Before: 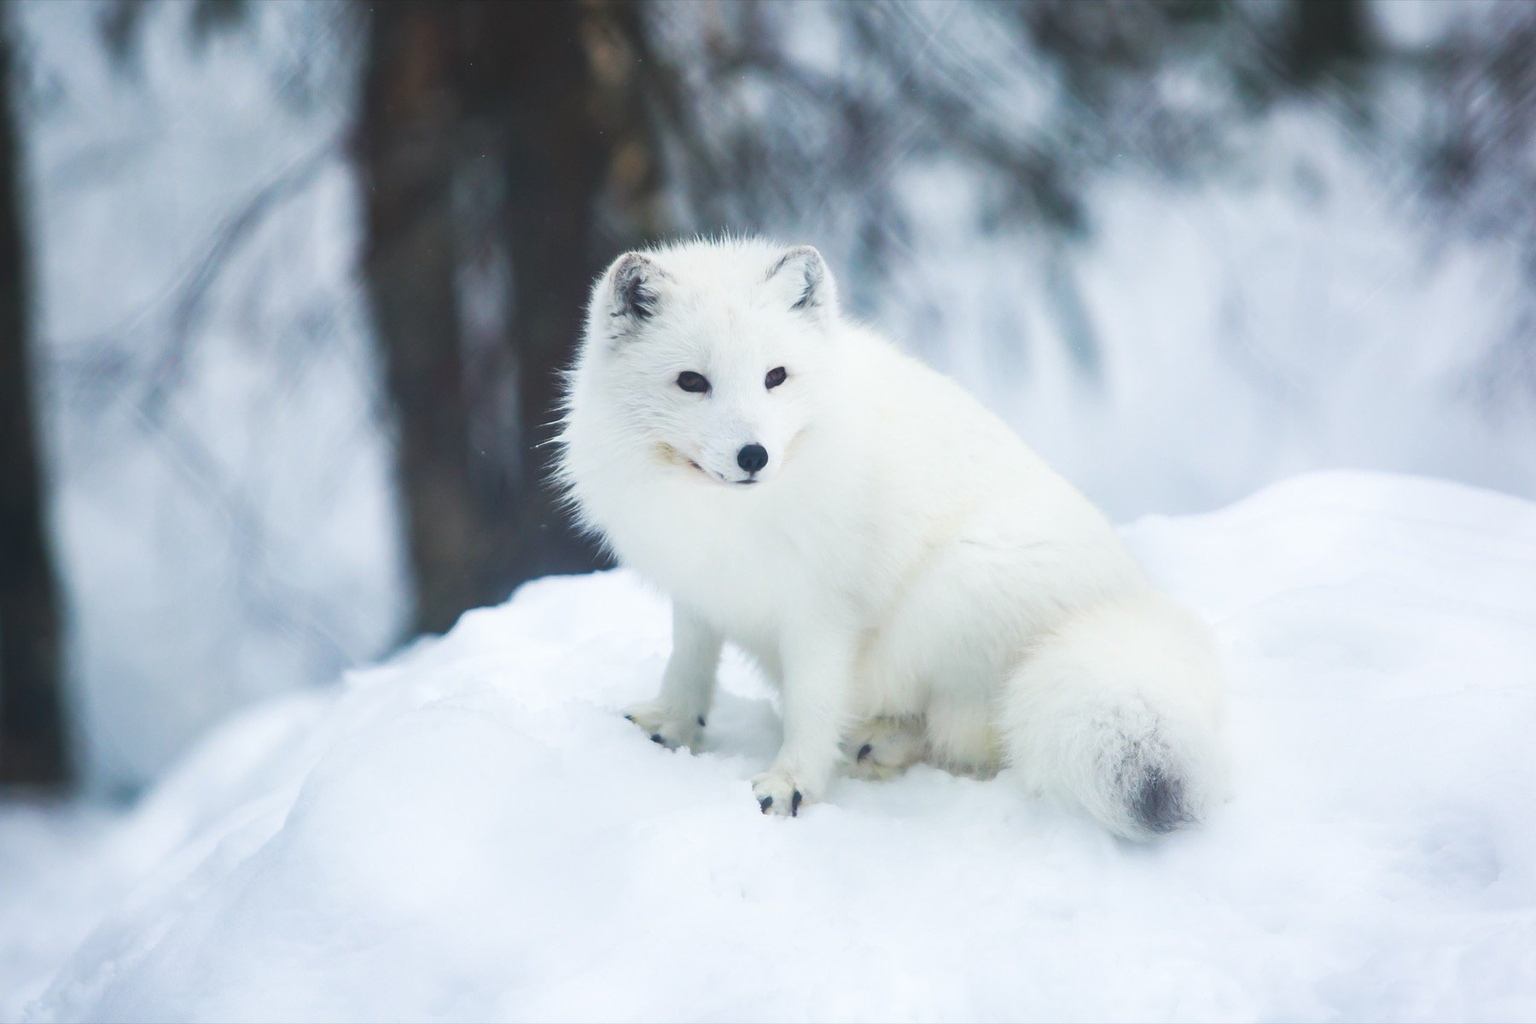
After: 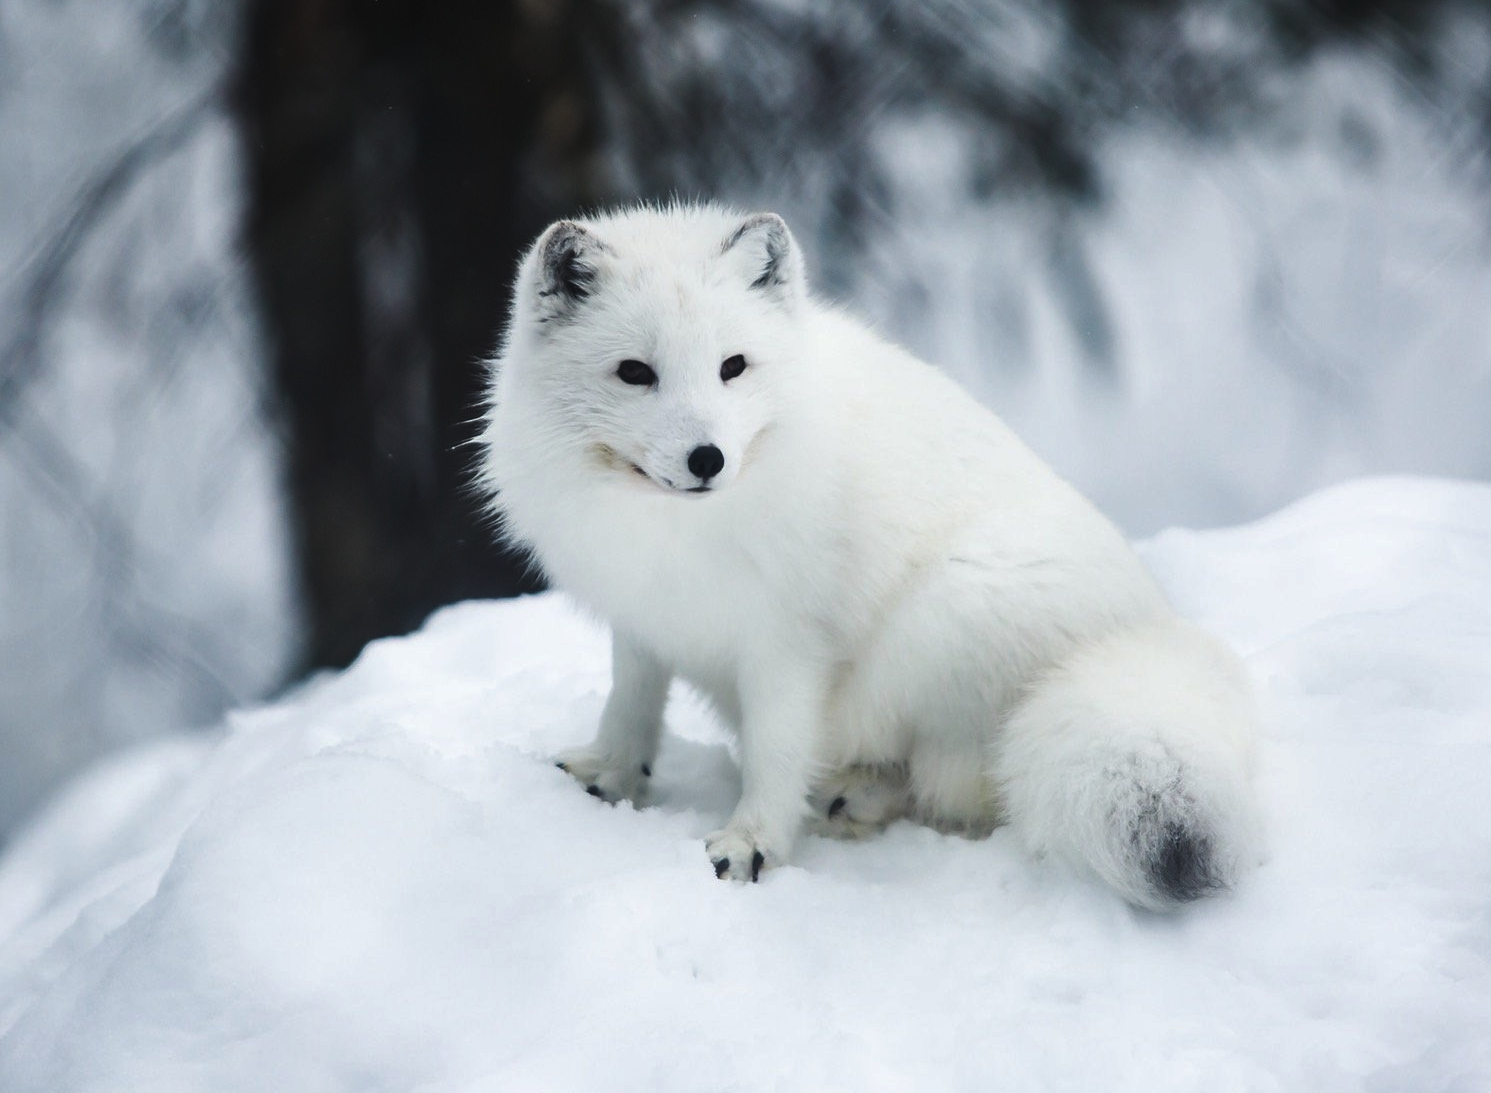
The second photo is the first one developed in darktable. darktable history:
tone equalizer: on, module defaults
levels: levels [0, 0.618, 1]
crop: left 9.827%, top 6.284%, right 7.286%, bottom 2.597%
